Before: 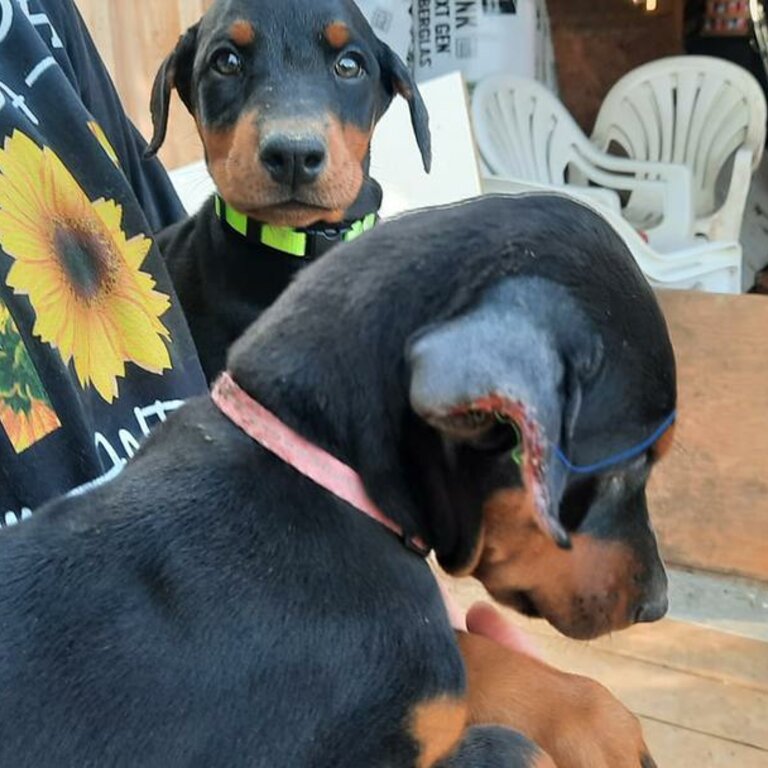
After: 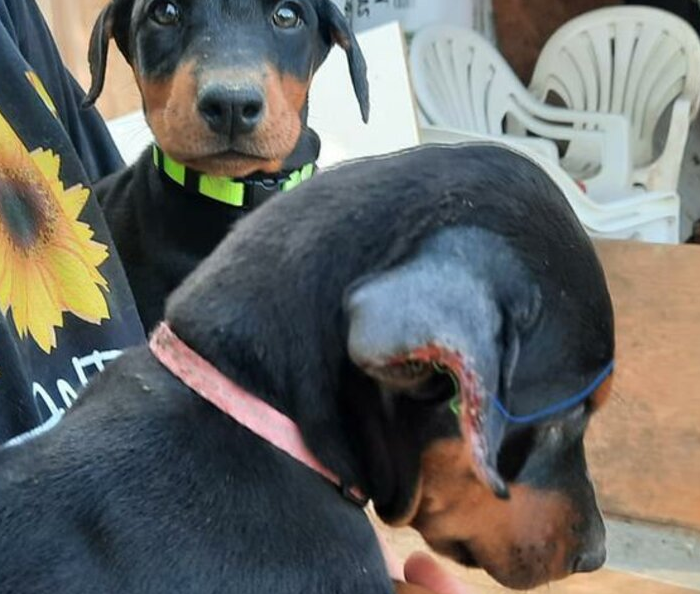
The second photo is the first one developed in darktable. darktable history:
crop: left 8.155%, top 6.611%, bottom 15.385%
